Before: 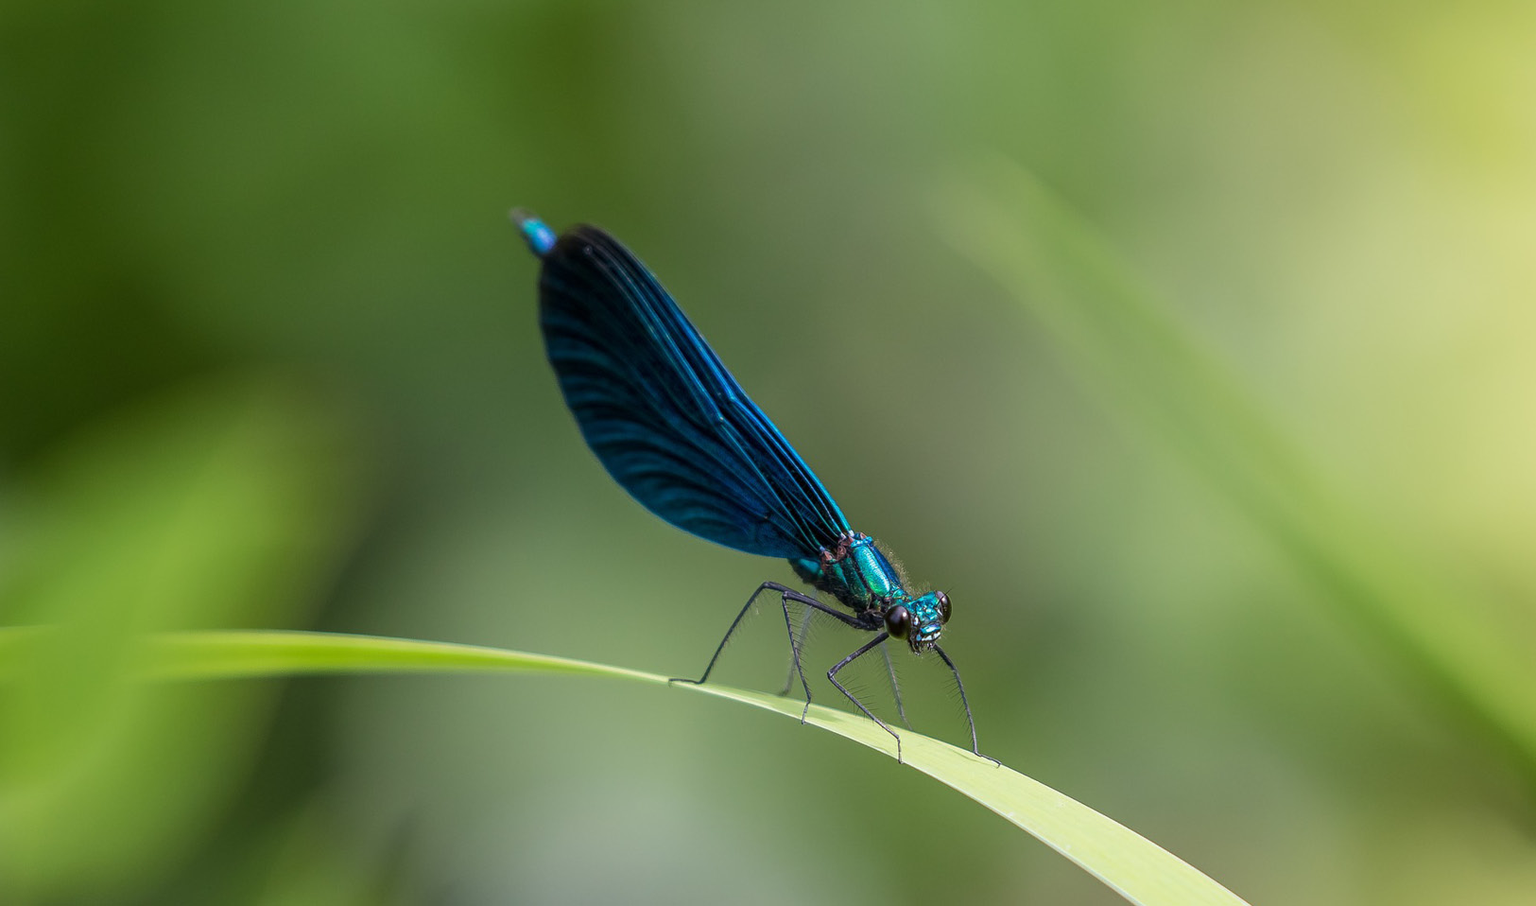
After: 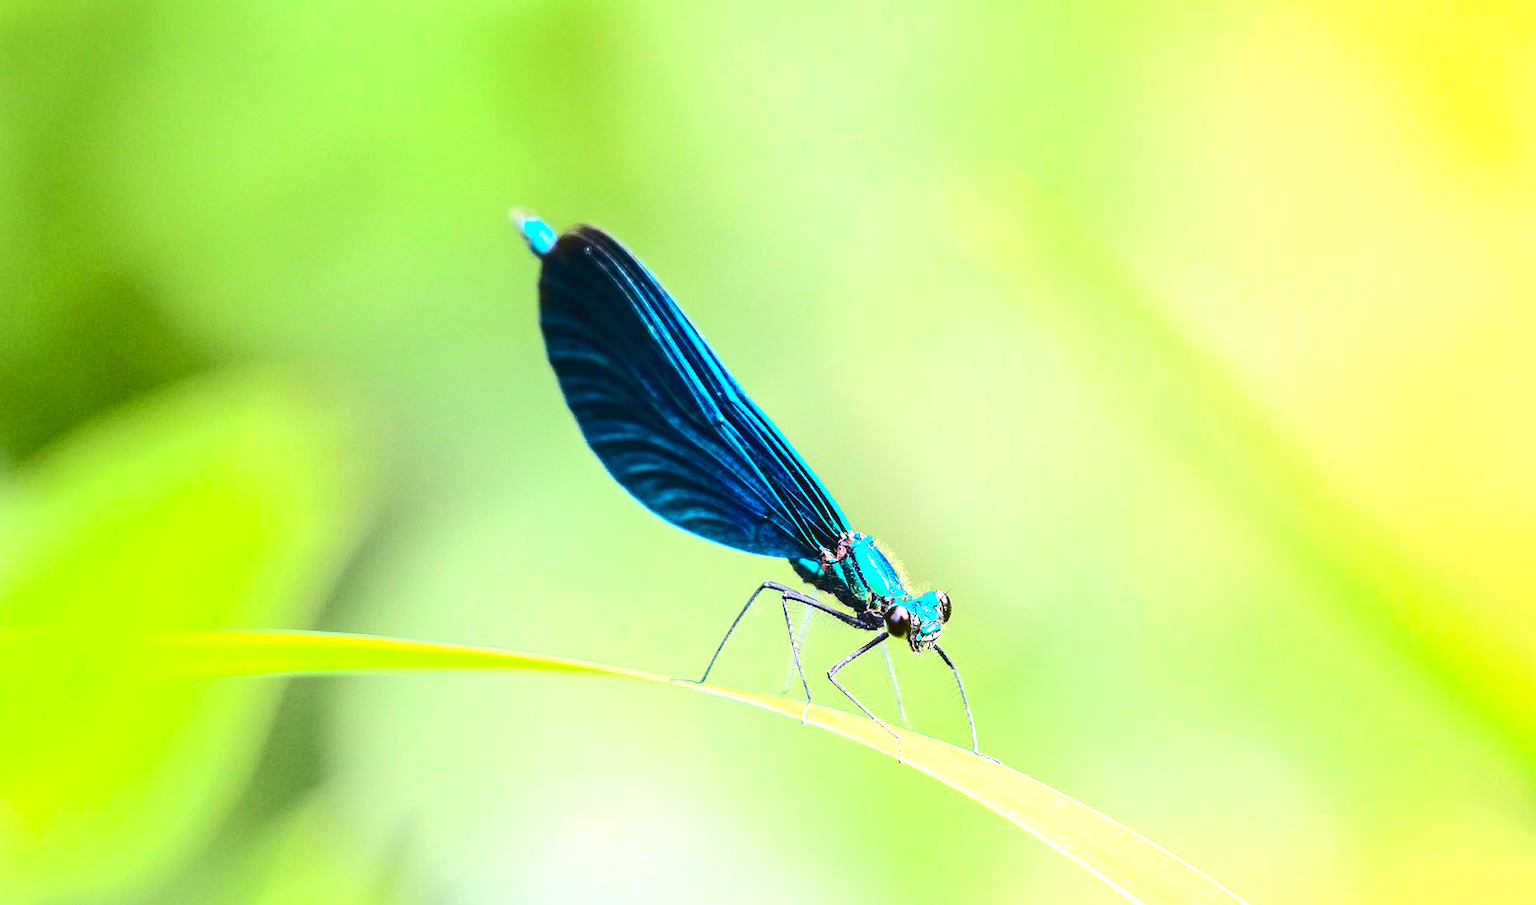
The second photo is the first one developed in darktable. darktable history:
contrast brightness saturation: contrast 0.409, brightness 0.045, saturation 0.249
exposure: black level correction 0, exposure 2.147 EV, compensate exposure bias true, compensate highlight preservation false
tone curve: curves: ch0 [(0, 0) (0.003, 0.054) (0.011, 0.058) (0.025, 0.069) (0.044, 0.087) (0.069, 0.1) (0.1, 0.123) (0.136, 0.152) (0.177, 0.183) (0.224, 0.234) (0.277, 0.291) (0.335, 0.367) (0.399, 0.441) (0.468, 0.524) (0.543, 0.6) (0.623, 0.673) (0.709, 0.744) (0.801, 0.812) (0.898, 0.89) (1, 1)], color space Lab, independent channels, preserve colors none
